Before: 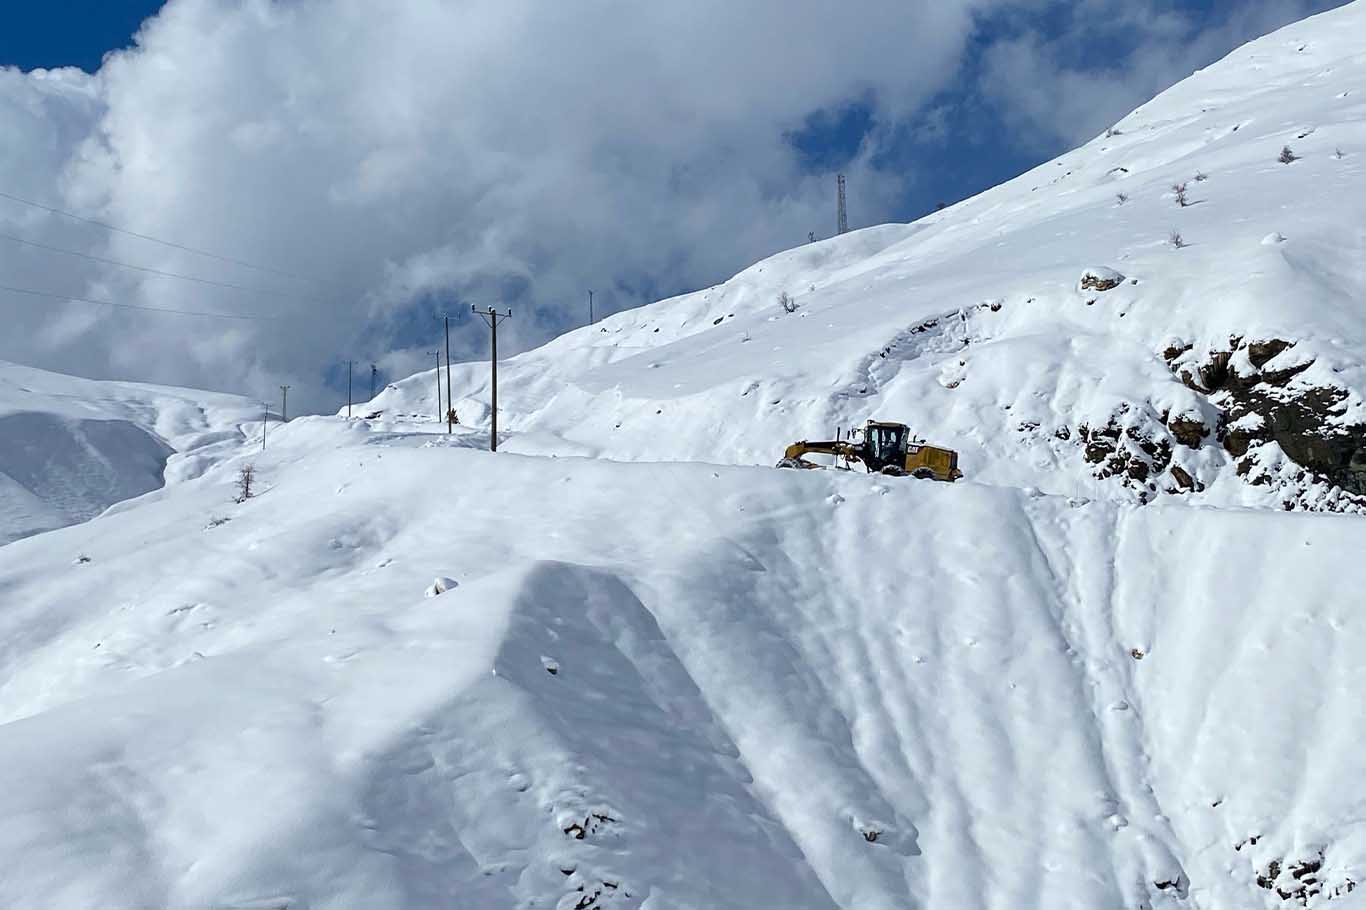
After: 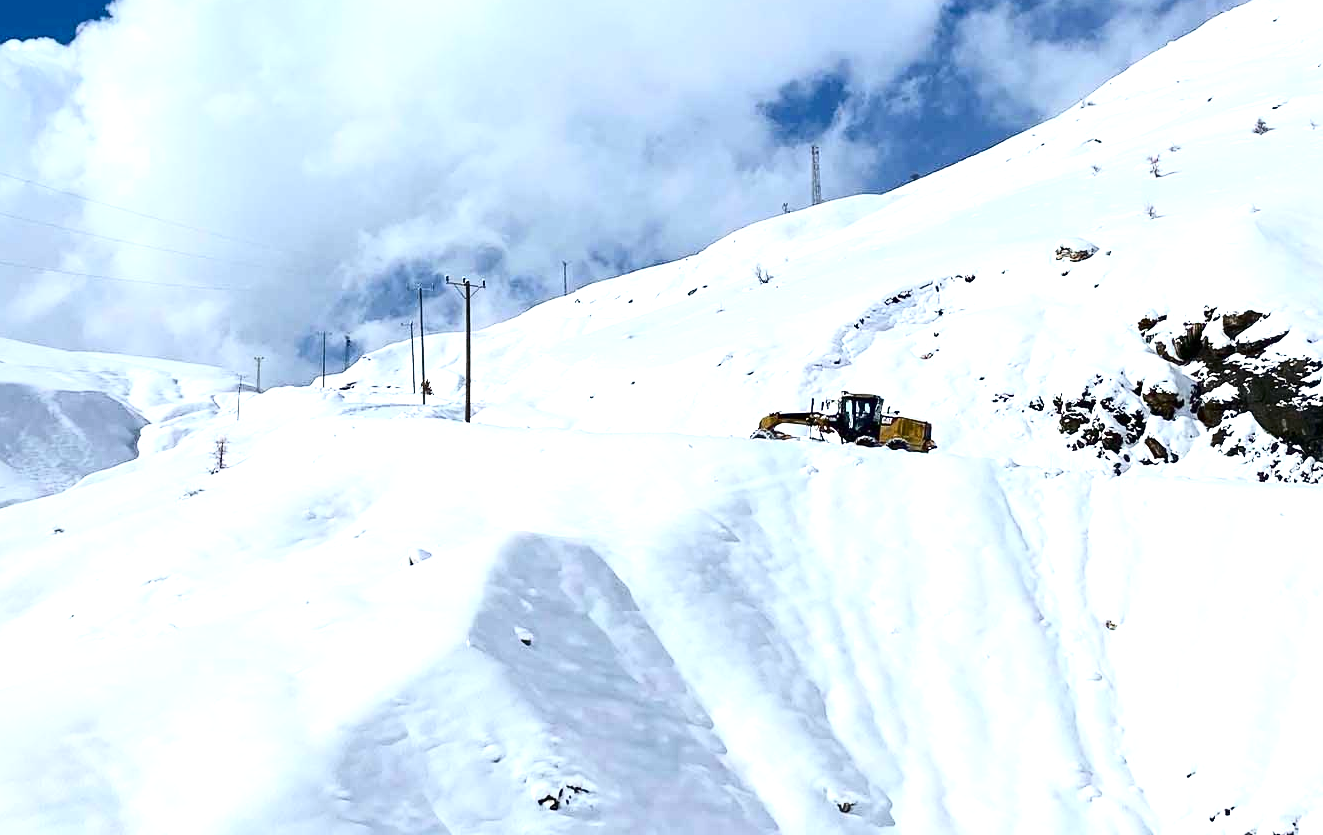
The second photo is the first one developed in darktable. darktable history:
contrast brightness saturation: contrast 0.28
crop: left 1.964%, top 3.251%, right 1.122%, bottom 4.933%
exposure: exposure 0.921 EV, compensate highlight preservation false
